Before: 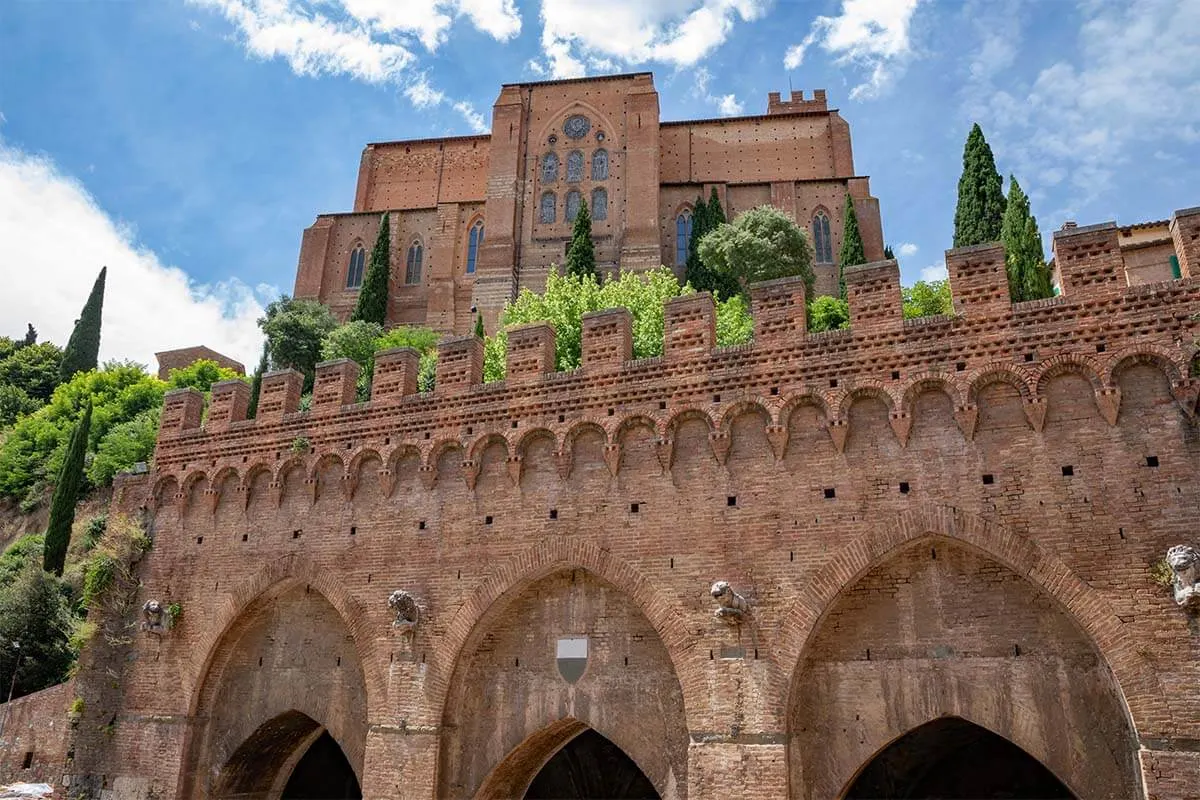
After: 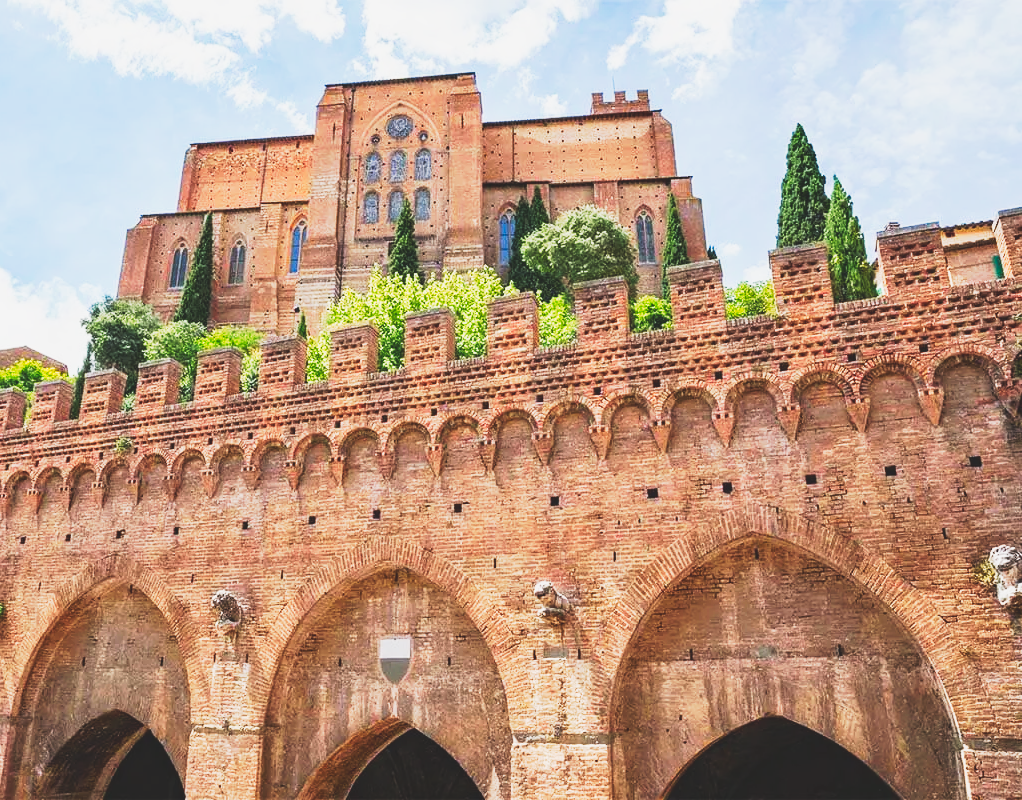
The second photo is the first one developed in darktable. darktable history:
contrast brightness saturation: contrast -0.117
crop and rotate: left 14.76%
tone curve: curves: ch0 [(0, 0.098) (0.262, 0.324) (0.421, 0.59) (0.54, 0.803) (0.725, 0.922) (0.99, 0.974)], preserve colors none
